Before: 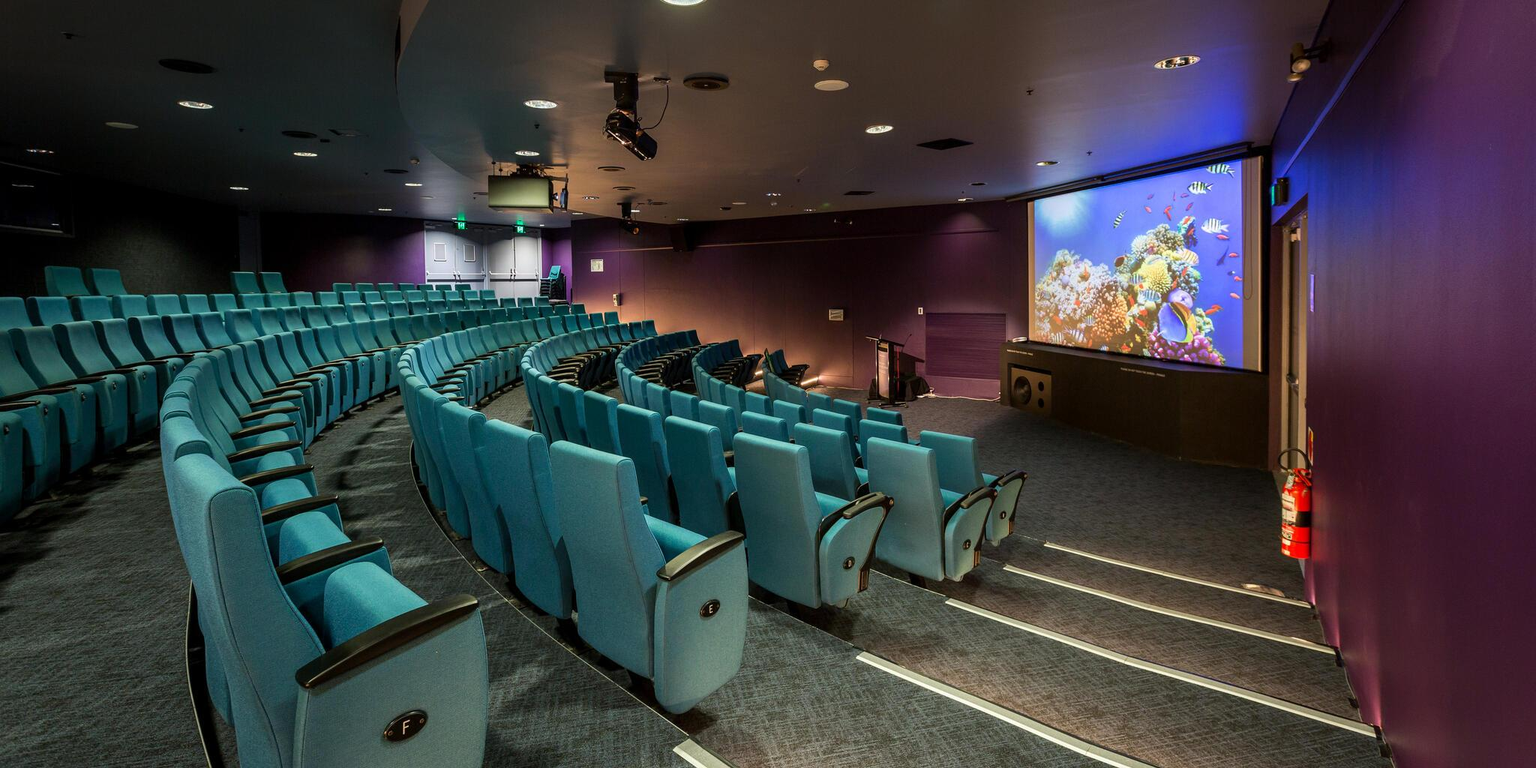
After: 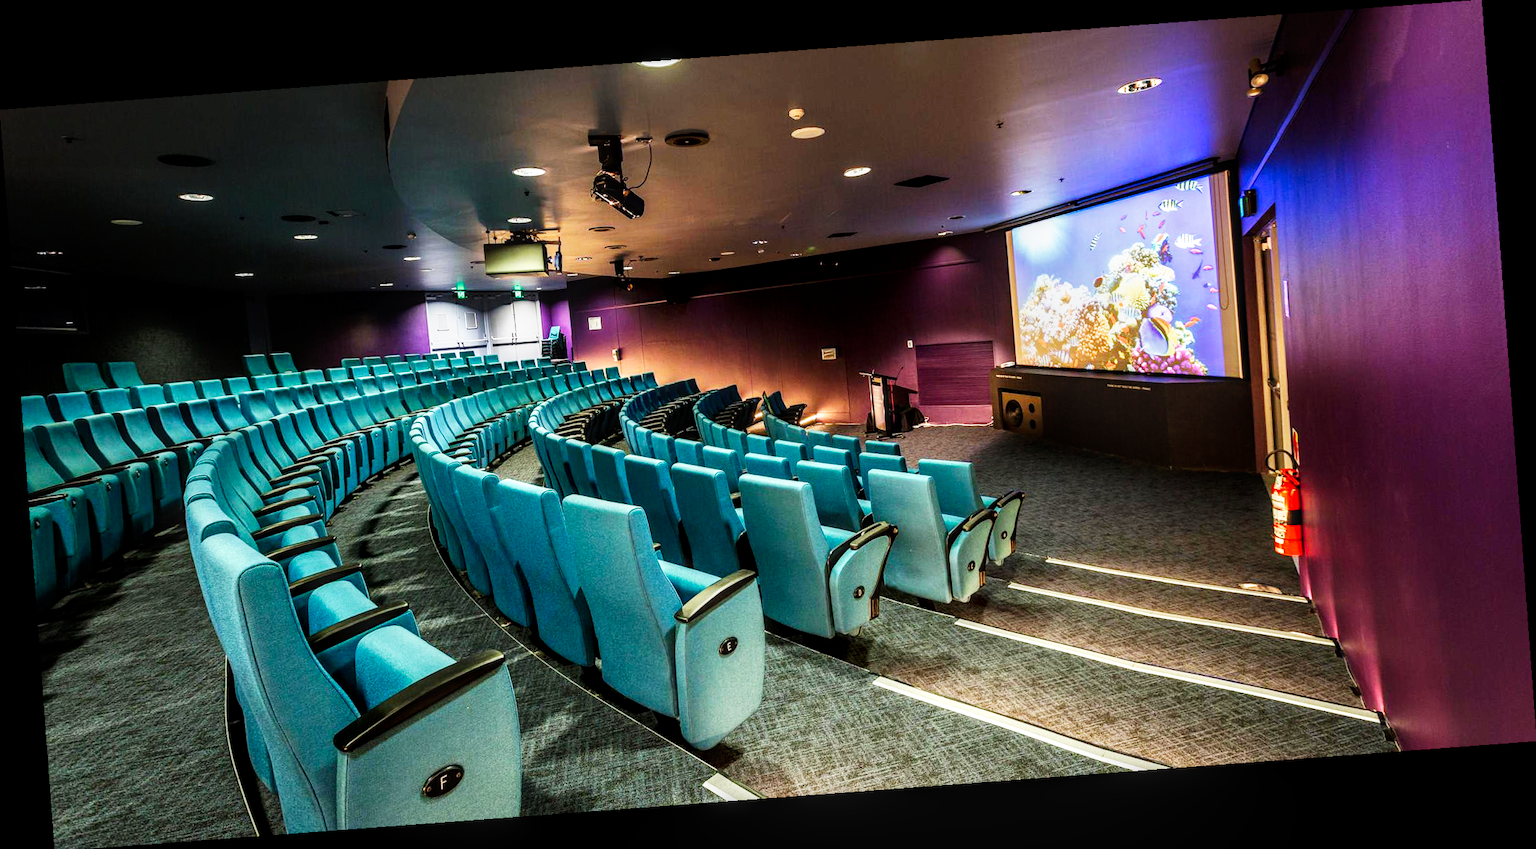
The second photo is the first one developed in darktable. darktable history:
rotate and perspective: rotation -4.25°, automatic cropping off
local contrast: on, module defaults
base curve: curves: ch0 [(0, 0) (0.007, 0.004) (0.027, 0.03) (0.046, 0.07) (0.207, 0.54) (0.442, 0.872) (0.673, 0.972) (1, 1)], preserve colors none
